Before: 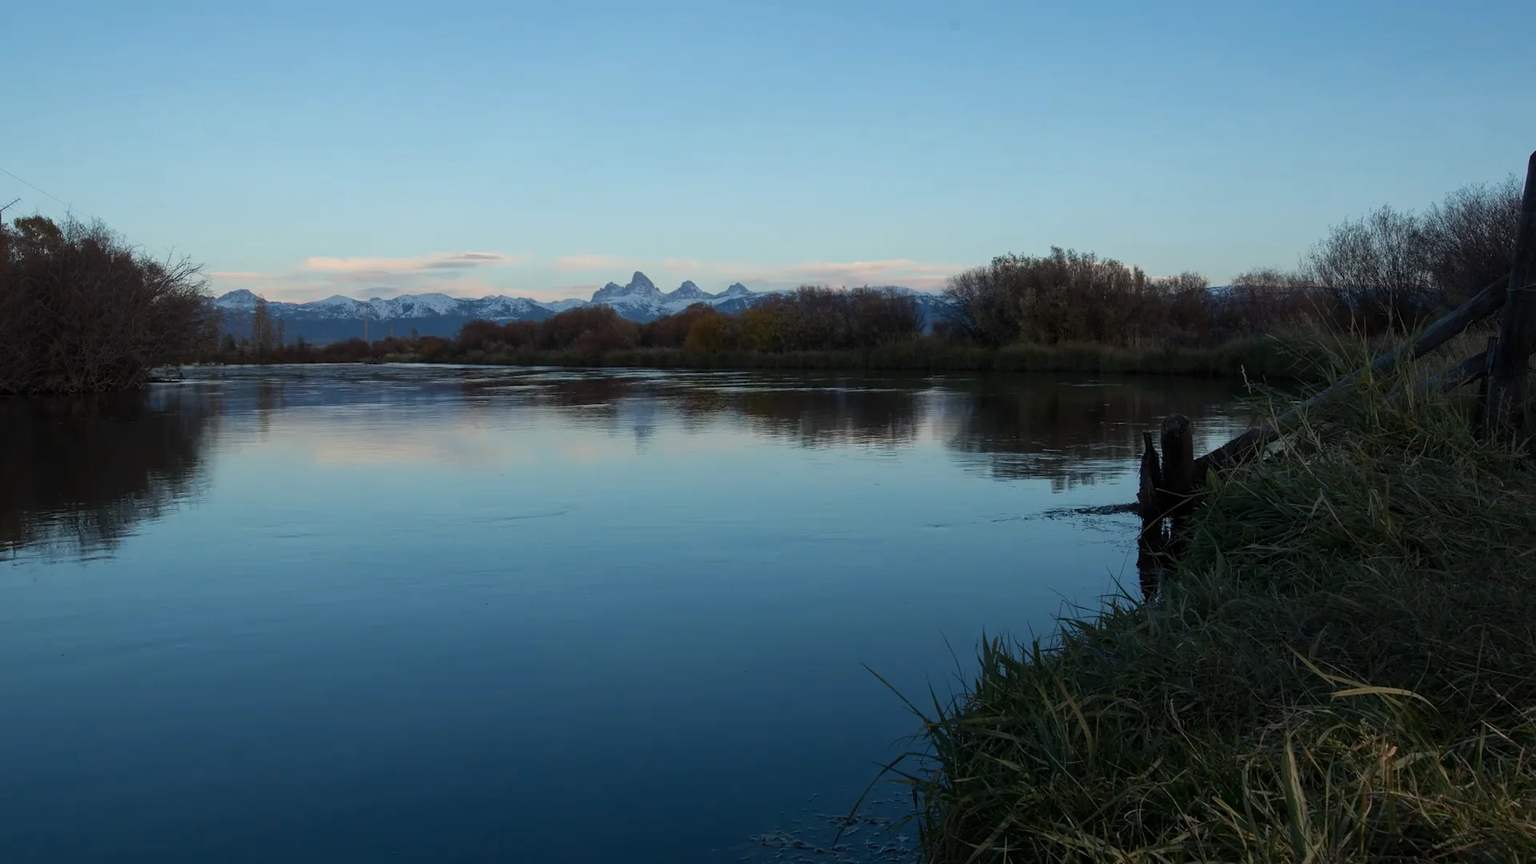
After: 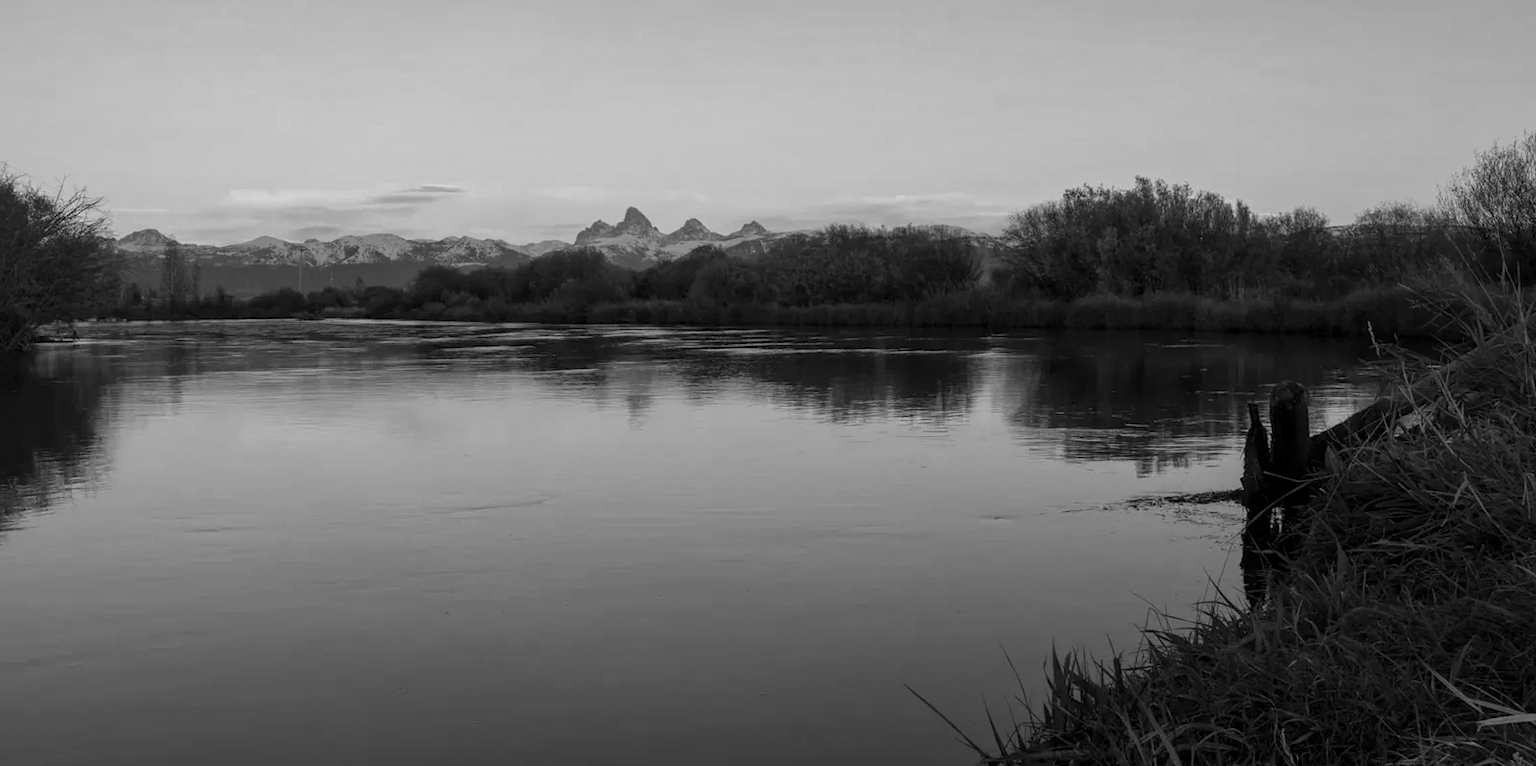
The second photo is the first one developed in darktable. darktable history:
monochrome: on, module defaults
local contrast: on, module defaults
crop: left 7.856%, top 11.836%, right 10.12%, bottom 15.387%
